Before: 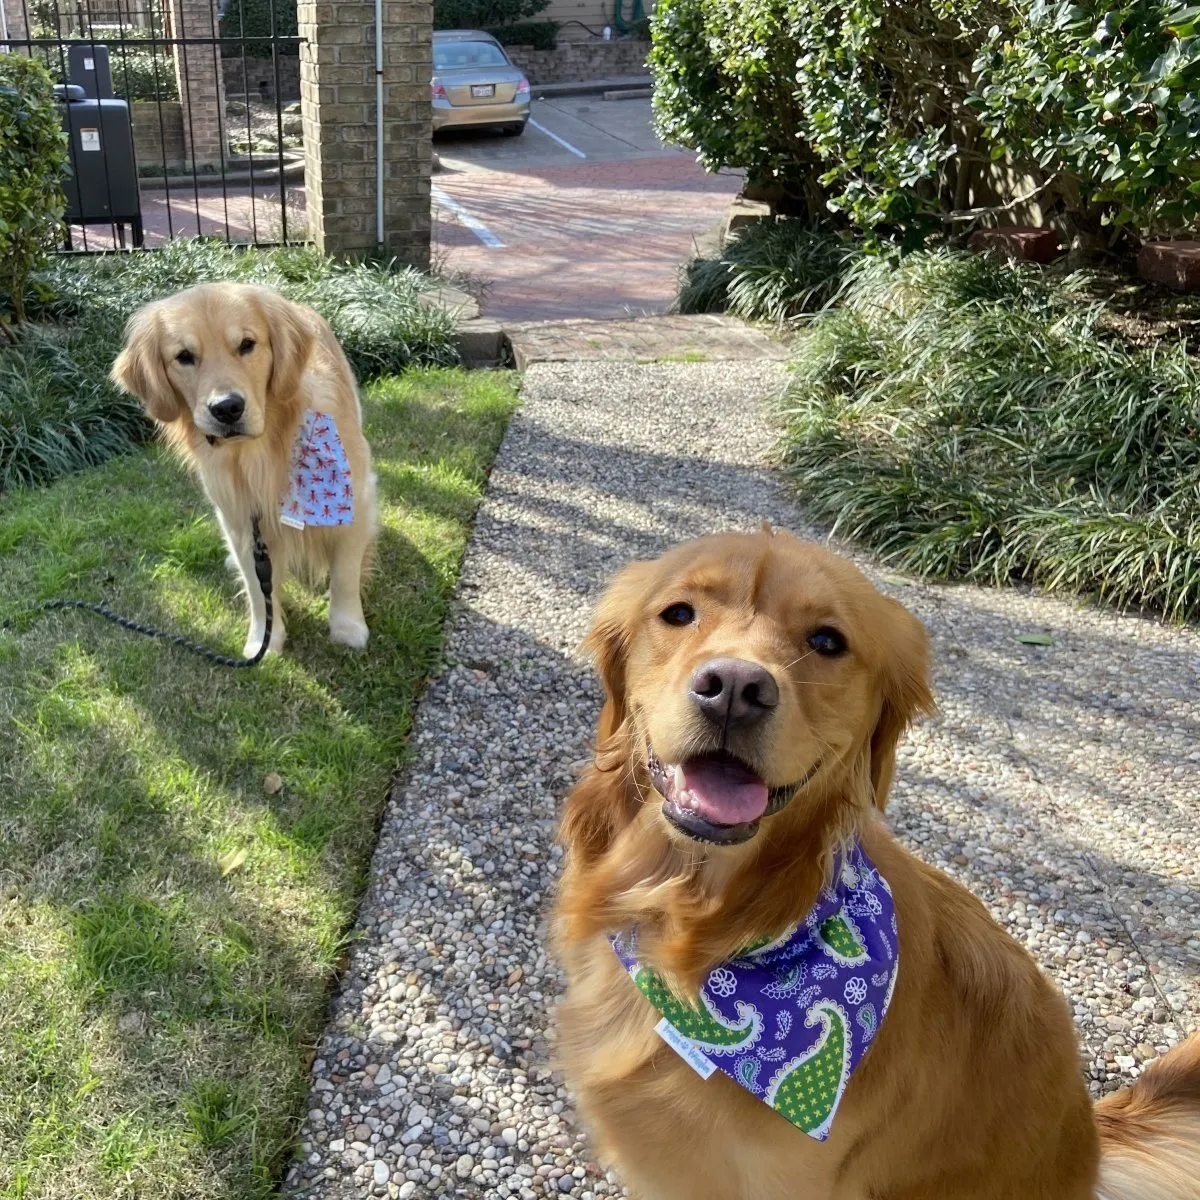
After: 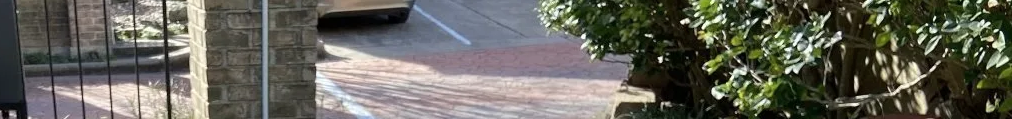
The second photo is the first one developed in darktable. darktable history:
crop and rotate: left 9.644%, top 9.491%, right 6.021%, bottom 80.509%
contrast brightness saturation: contrast 0.01, saturation -0.05
